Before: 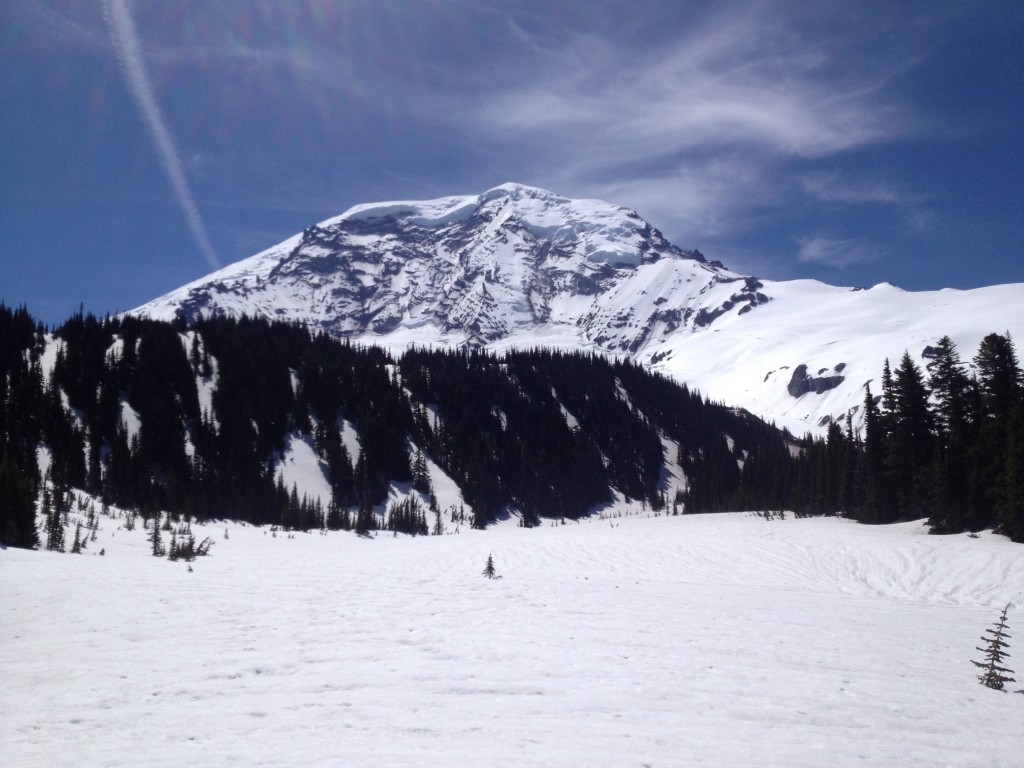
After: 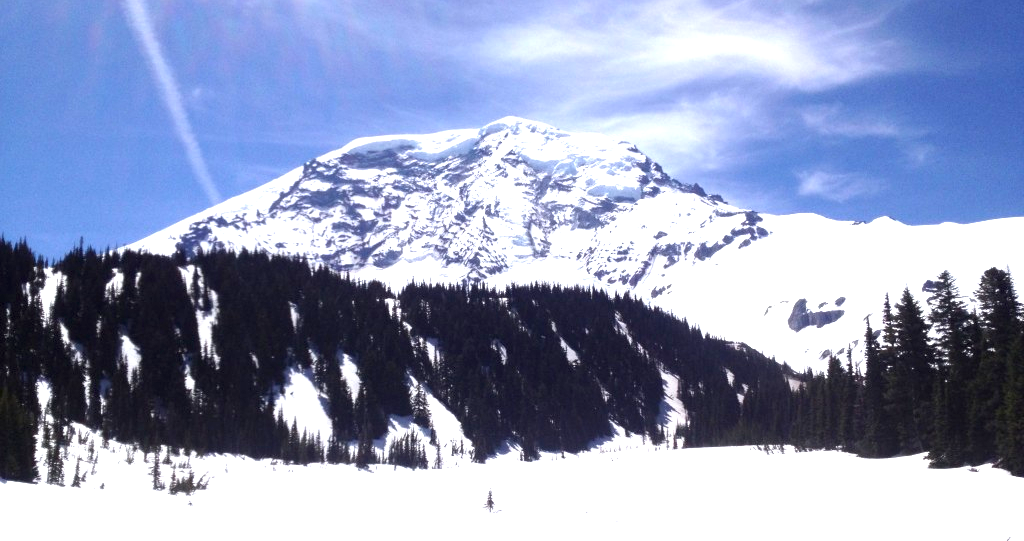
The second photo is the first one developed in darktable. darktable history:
crop and rotate: top 8.709%, bottom 20.738%
exposure: black level correction 0.001, exposure 1.399 EV, compensate exposure bias true, compensate highlight preservation false
